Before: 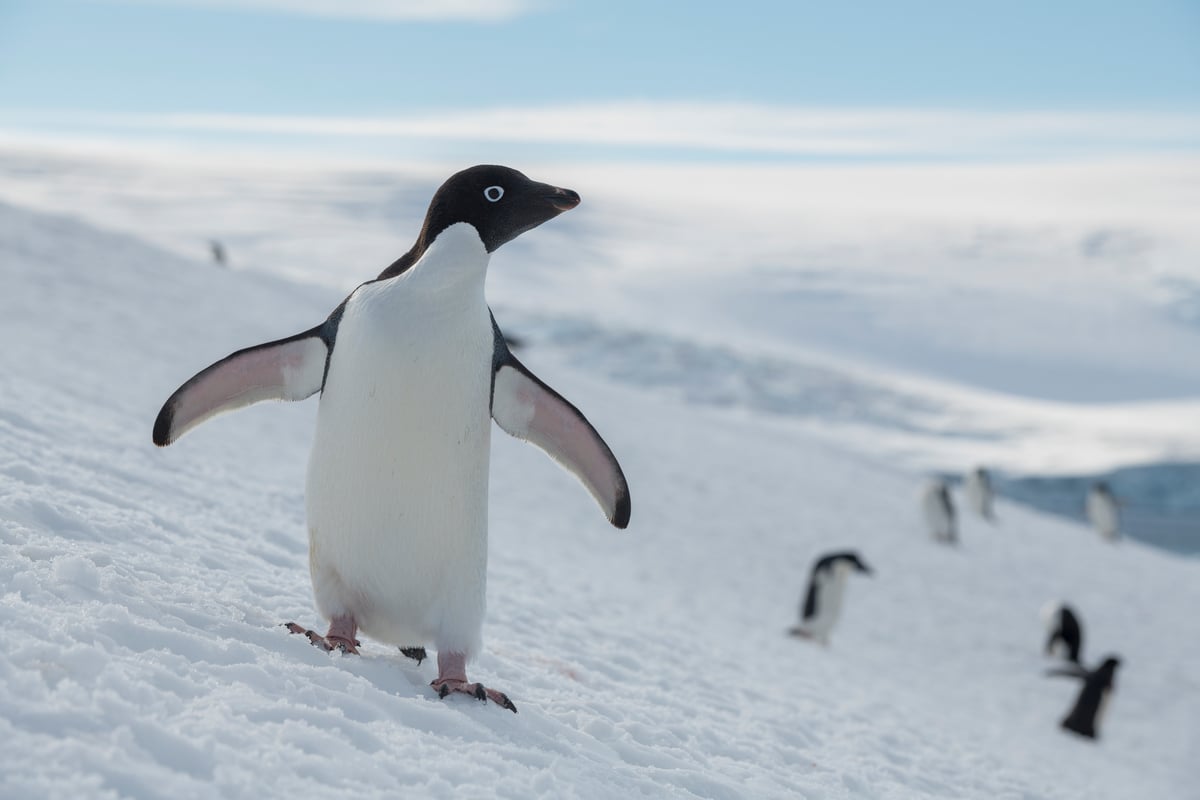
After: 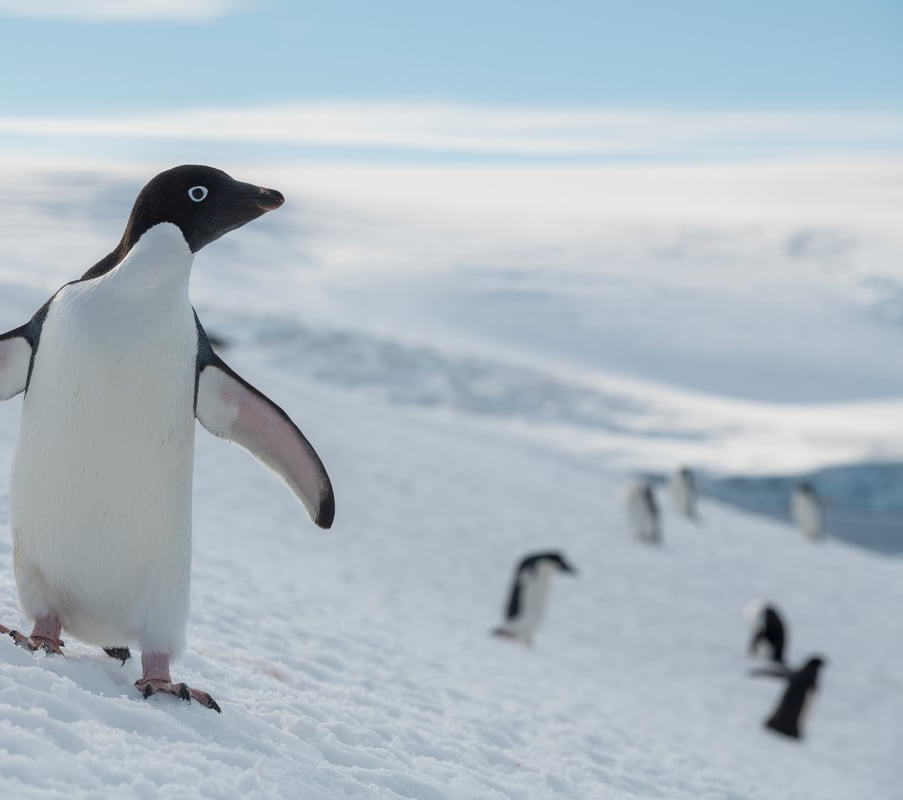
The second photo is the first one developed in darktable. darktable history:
crop and rotate: left 24.69%
